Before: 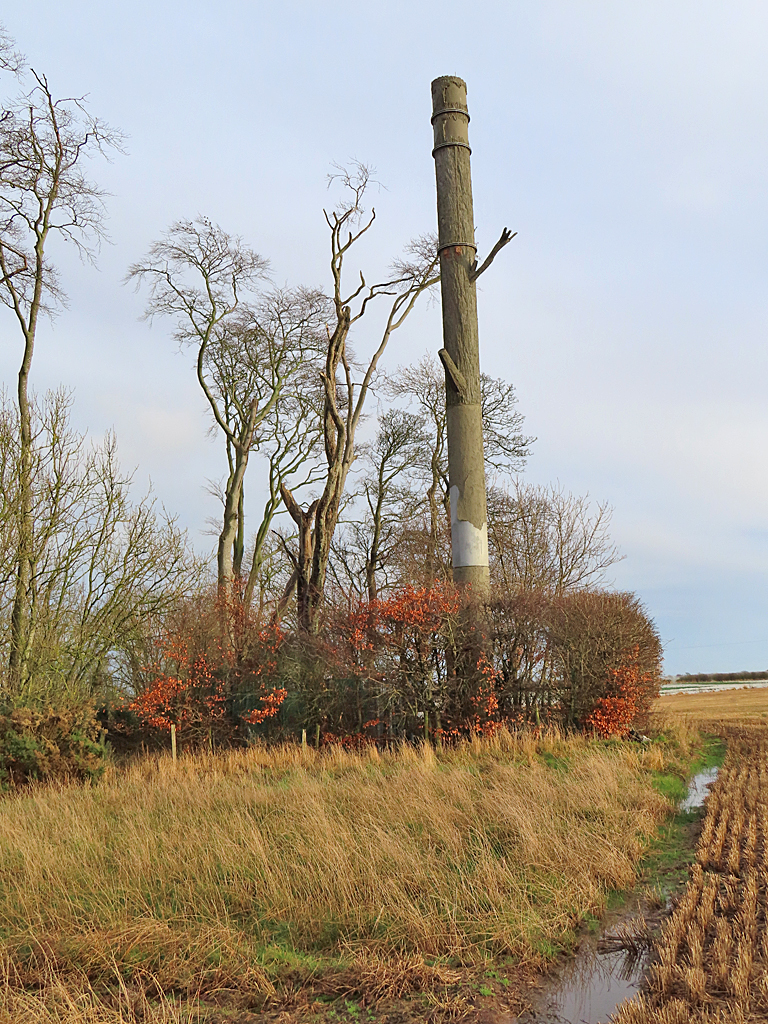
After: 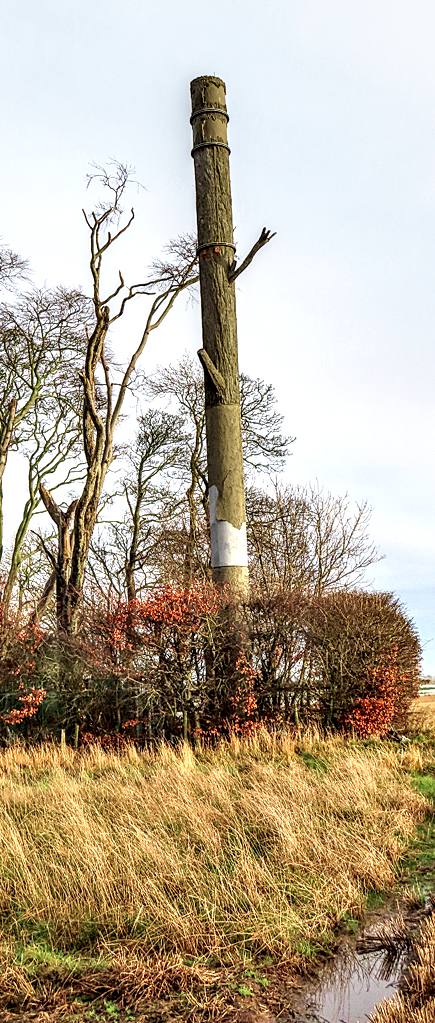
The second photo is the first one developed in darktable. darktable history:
crop: left 31.458%, top 0%, right 11.876%
base curve: curves: ch0 [(0, 0) (0.688, 0.865) (1, 1)], preserve colors none
velvia: on, module defaults
local contrast: detail 203%
